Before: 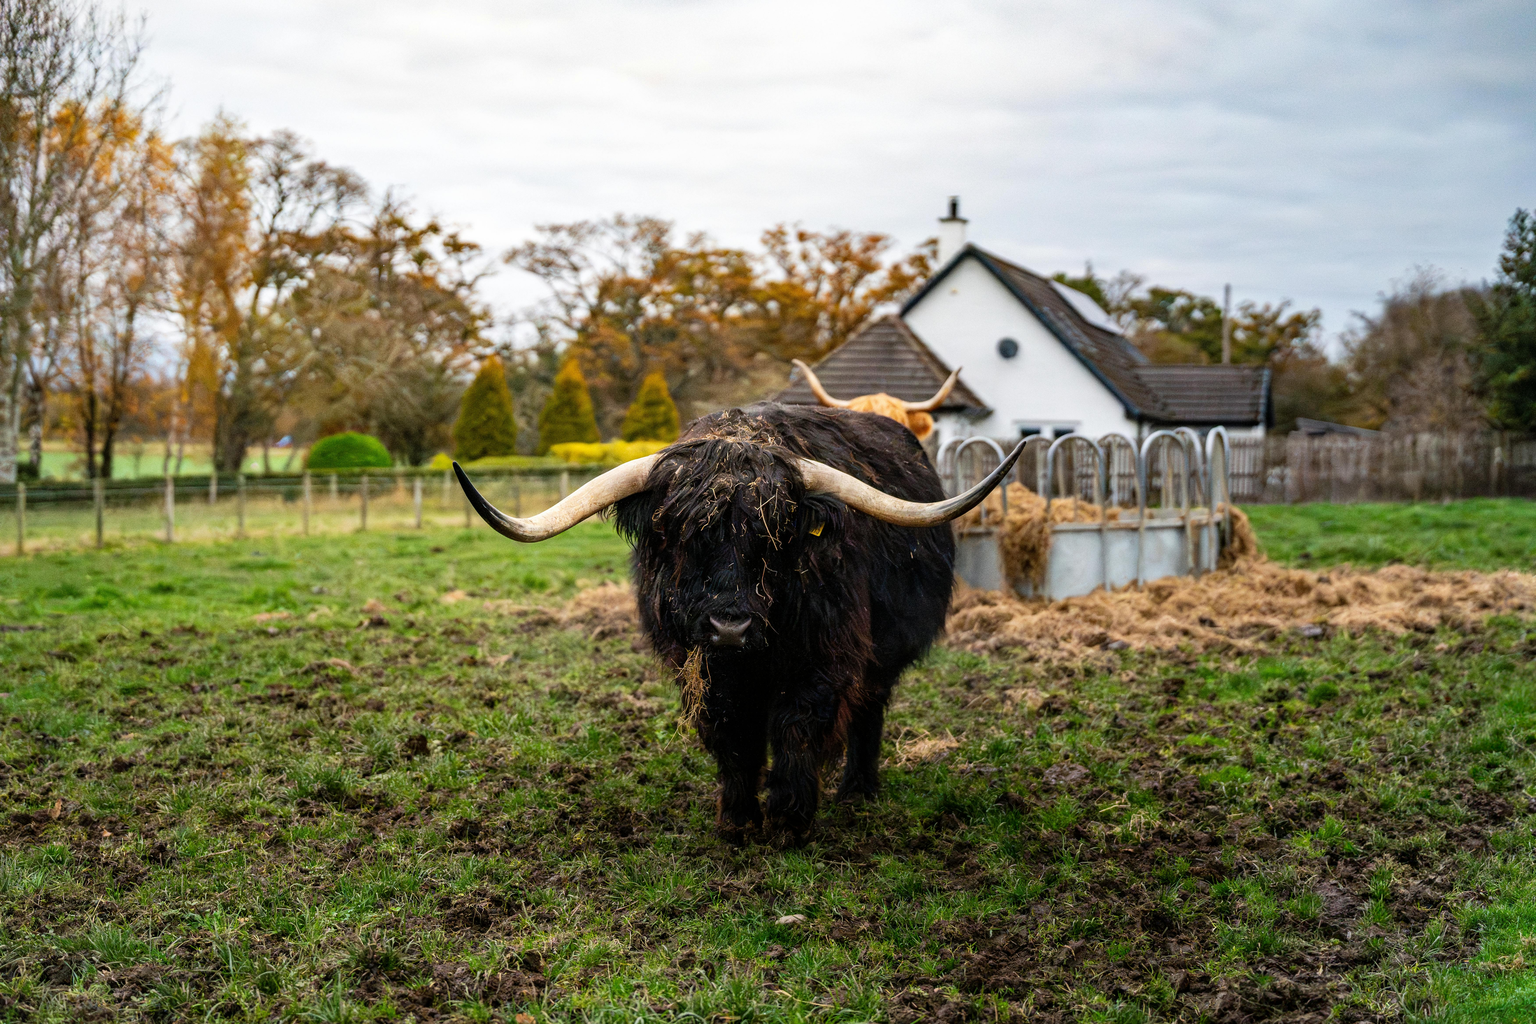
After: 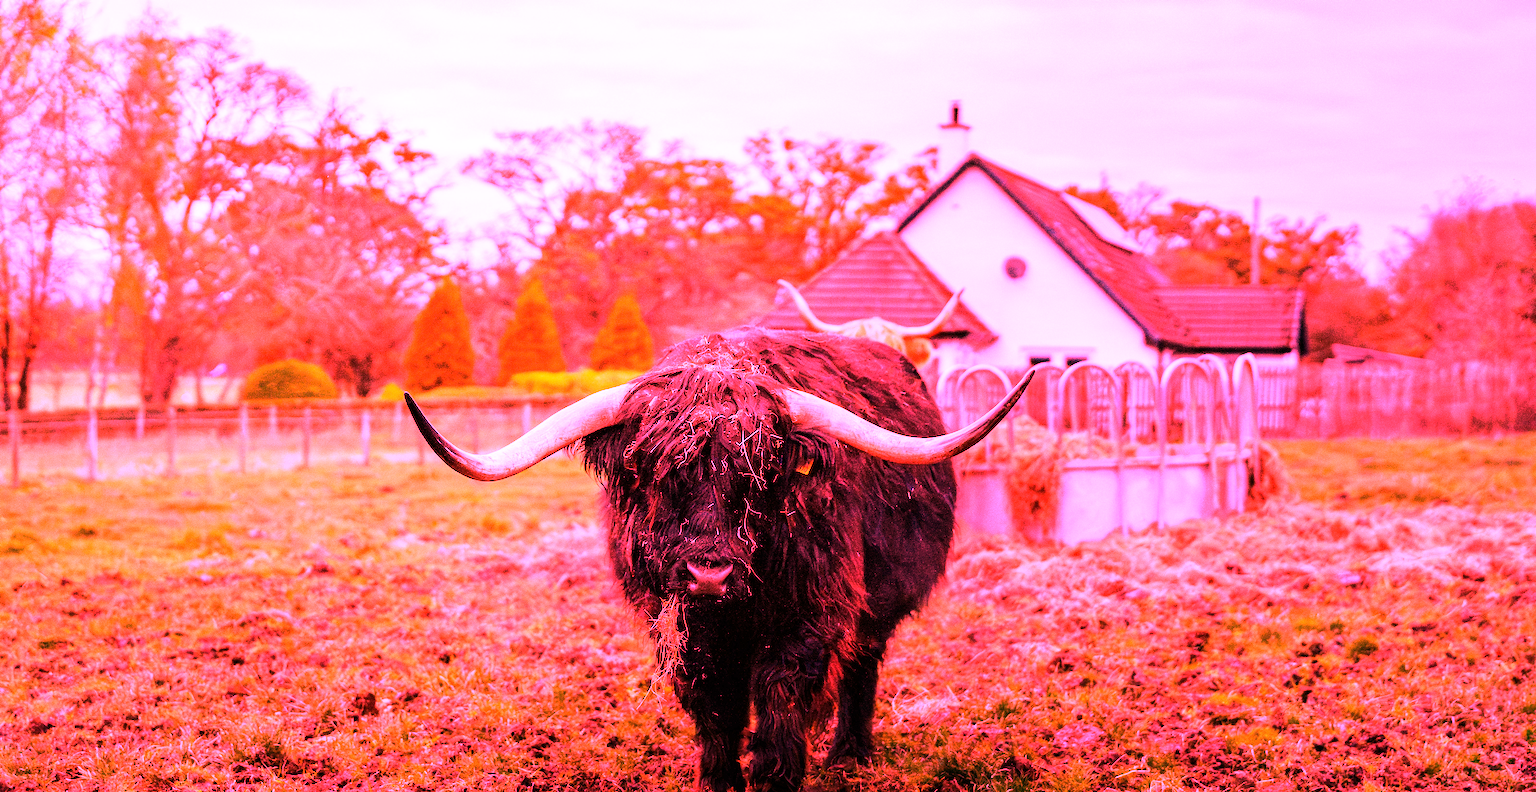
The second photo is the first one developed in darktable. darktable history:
crop: left 5.596%, top 10.314%, right 3.534%, bottom 19.395%
white balance: red 4.26, blue 1.802
